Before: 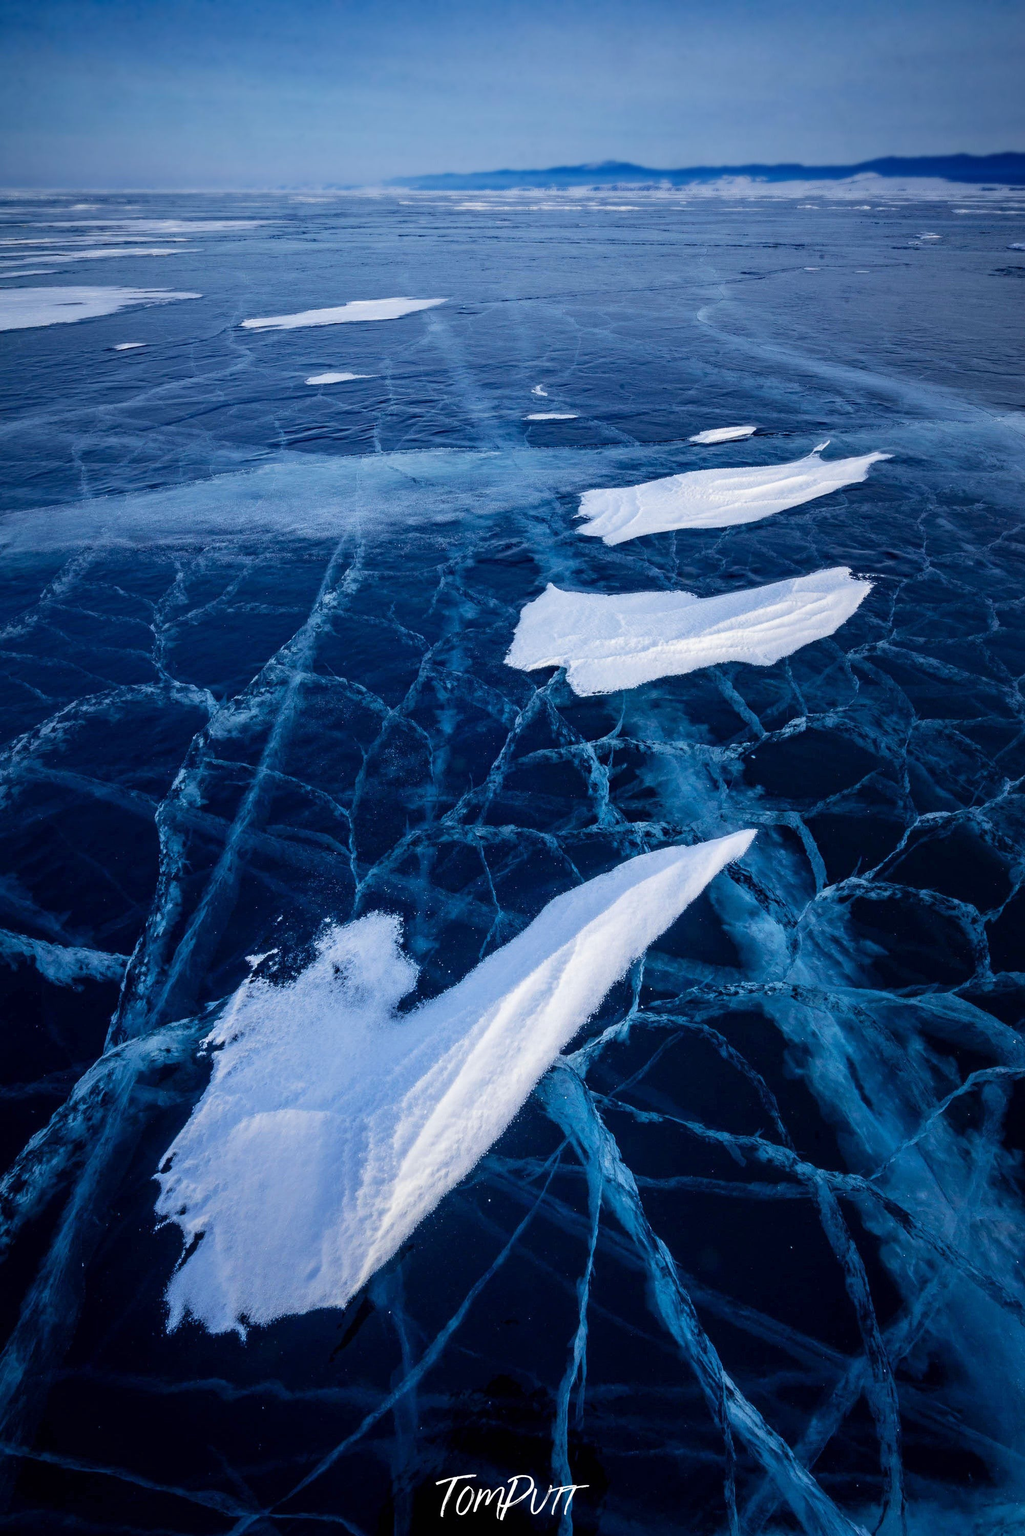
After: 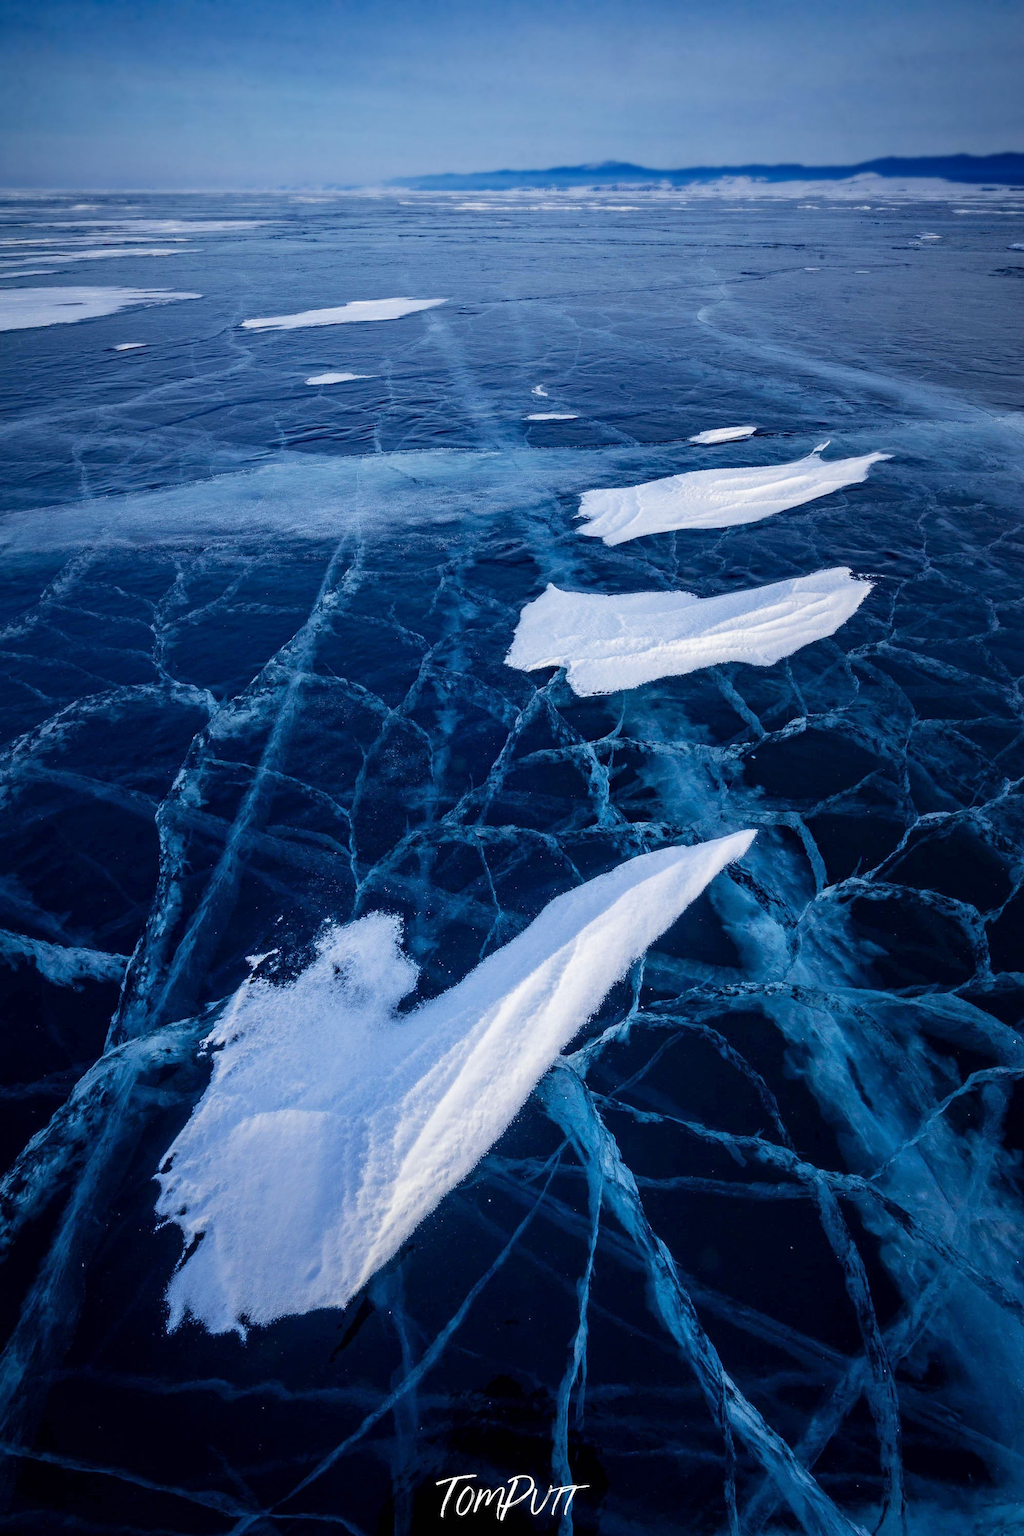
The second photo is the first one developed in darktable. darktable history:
local contrast: mode bilateral grid, contrast 15, coarseness 37, detail 105%, midtone range 0.2
